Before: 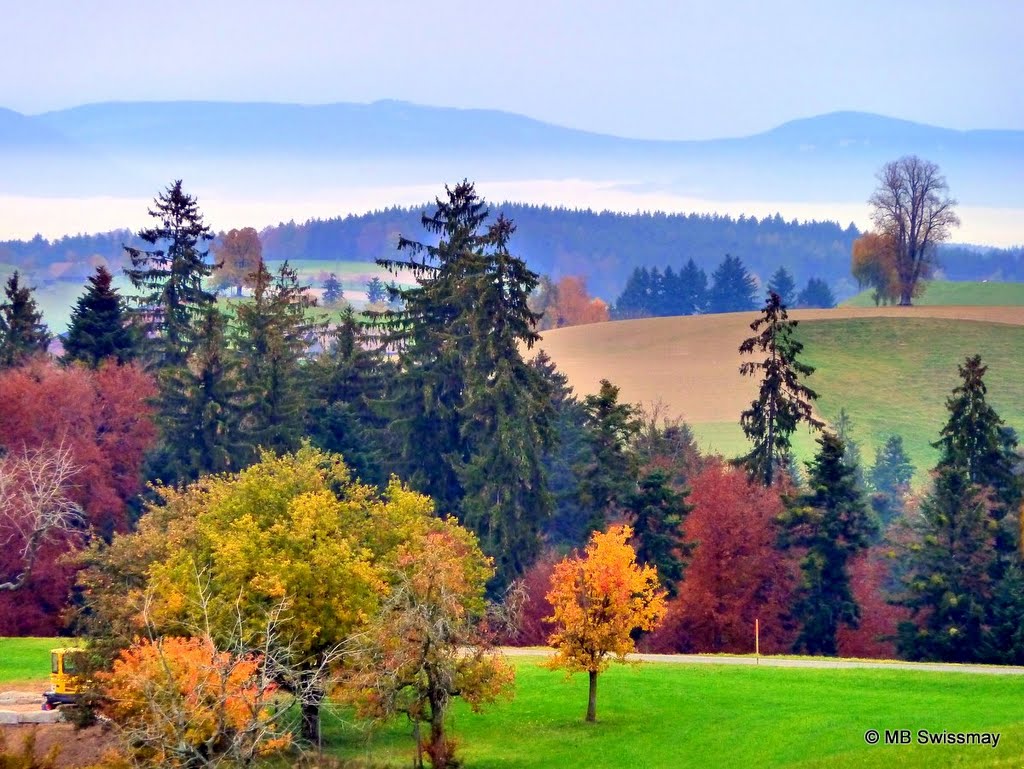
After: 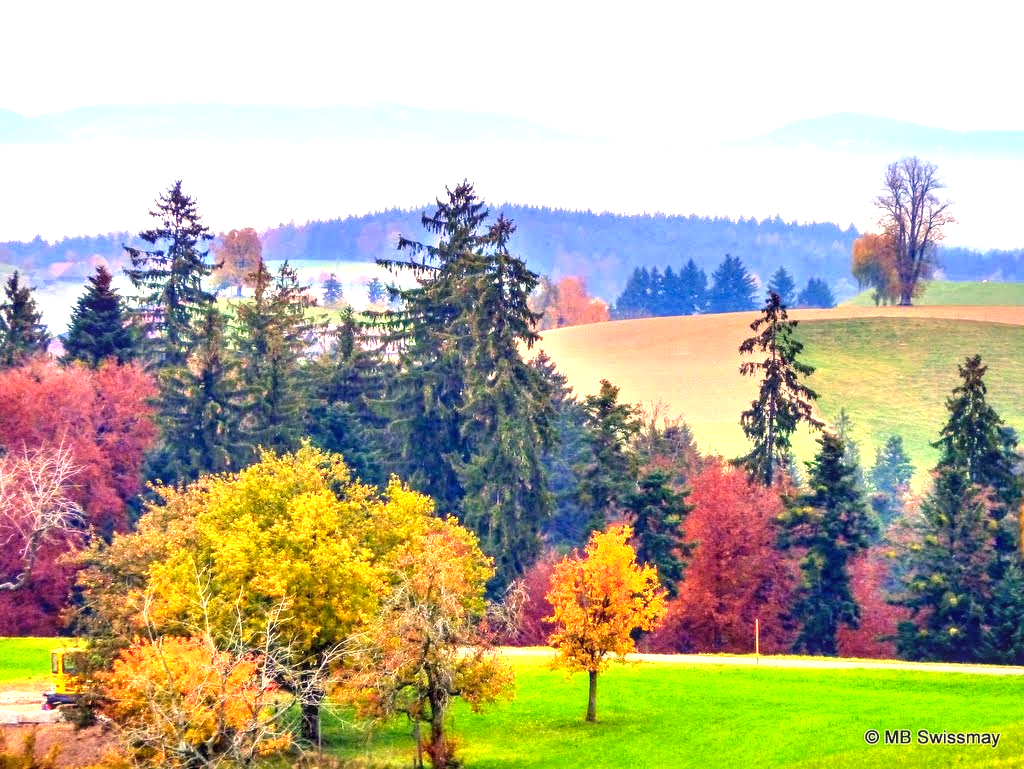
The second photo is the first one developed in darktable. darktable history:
local contrast: on, module defaults
color balance rgb: shadows lift › chroma 0.825%, shadows lift › hue 111.98°, highlights gain › chroma 3.83%, highlights gain › hue 57.7°, perceptual saturation grading › global saturation -0.846%, global vibrance 20%
exposure: black level correction -0.002, exposure 1.109 EV, compensate highlight preservation false
